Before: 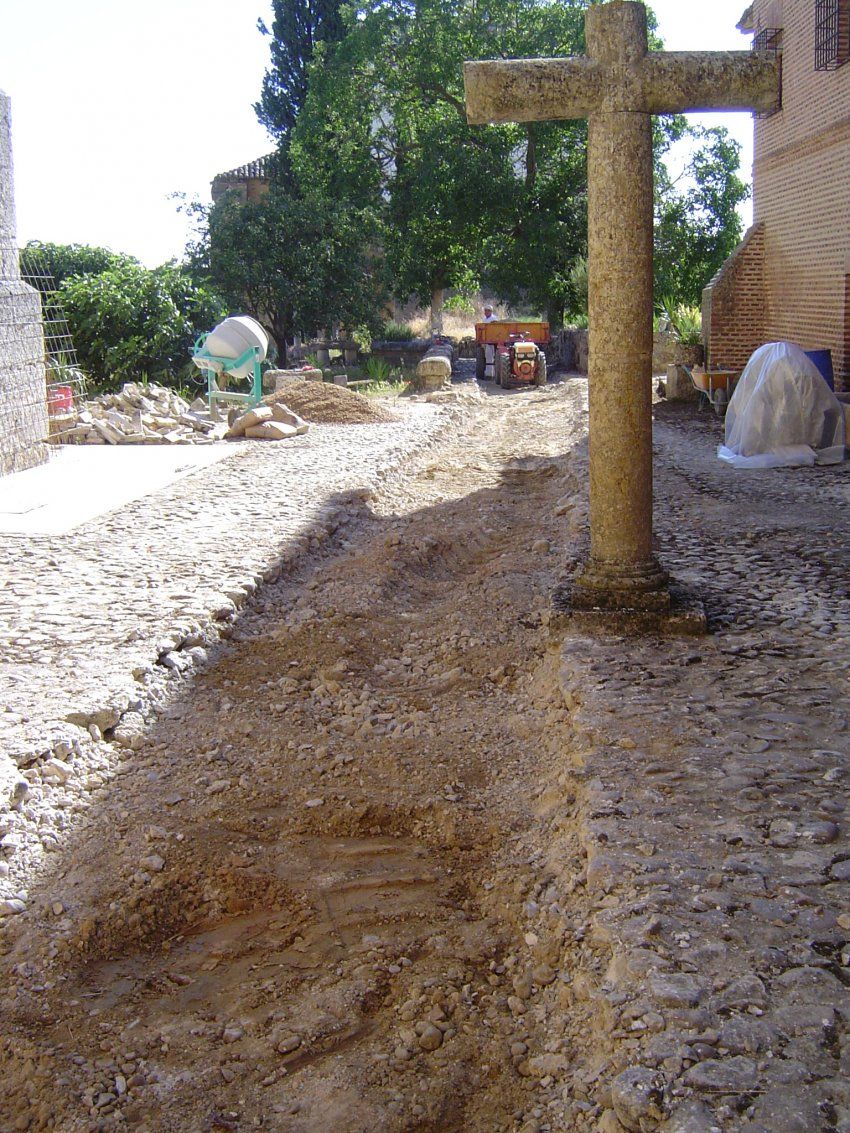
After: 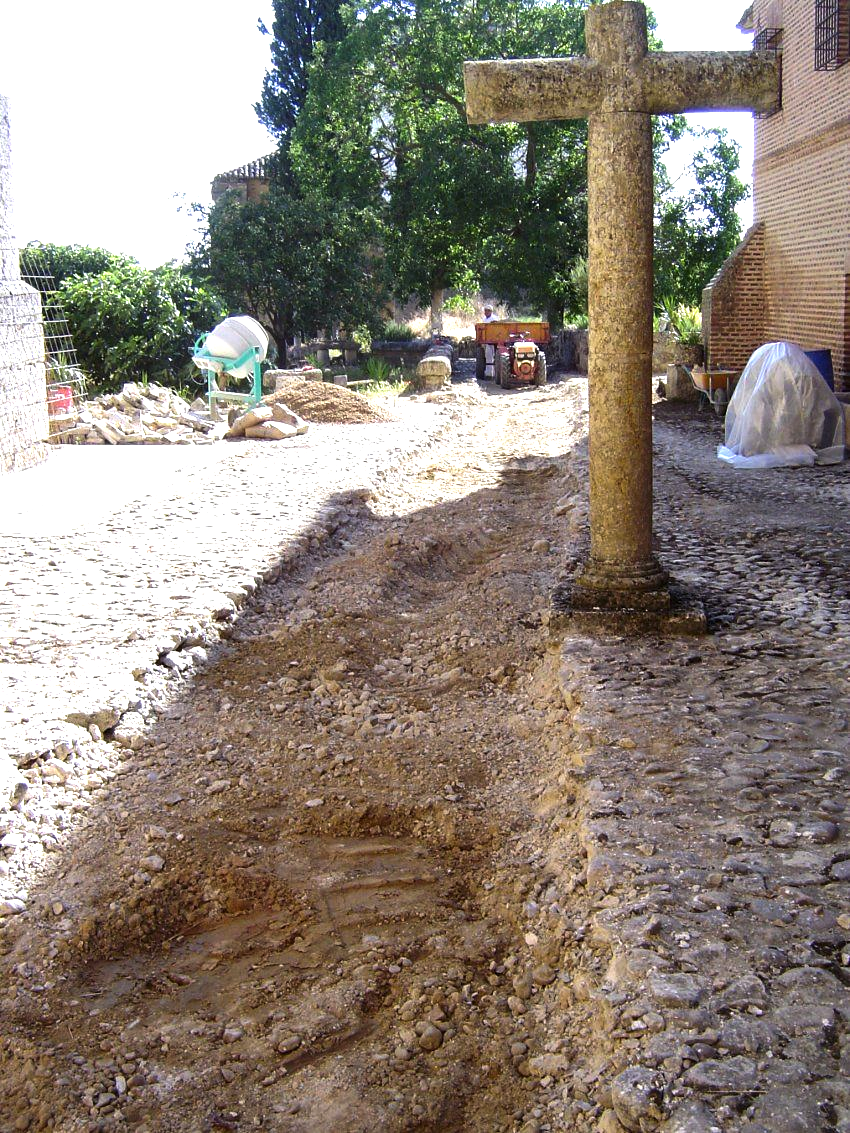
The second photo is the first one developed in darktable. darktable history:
levels: levels [0, 0.474, 0.947]
color balance rgb: perceptual saturation grading › global saturation 0.386%, perceptual brilliance grading › global brilliance -4.472%, perceptual brilliance grading › highlights 25.099%, perceptual brilliance grading › mid-tones 7.345%, perceptual brilliance grading › shadows -4.623%
contrast equalizer: y [[0.6 ×6], [0.55 ×6], [0 ×6], [0 ×6], [0 ×6]], mix 0.17
